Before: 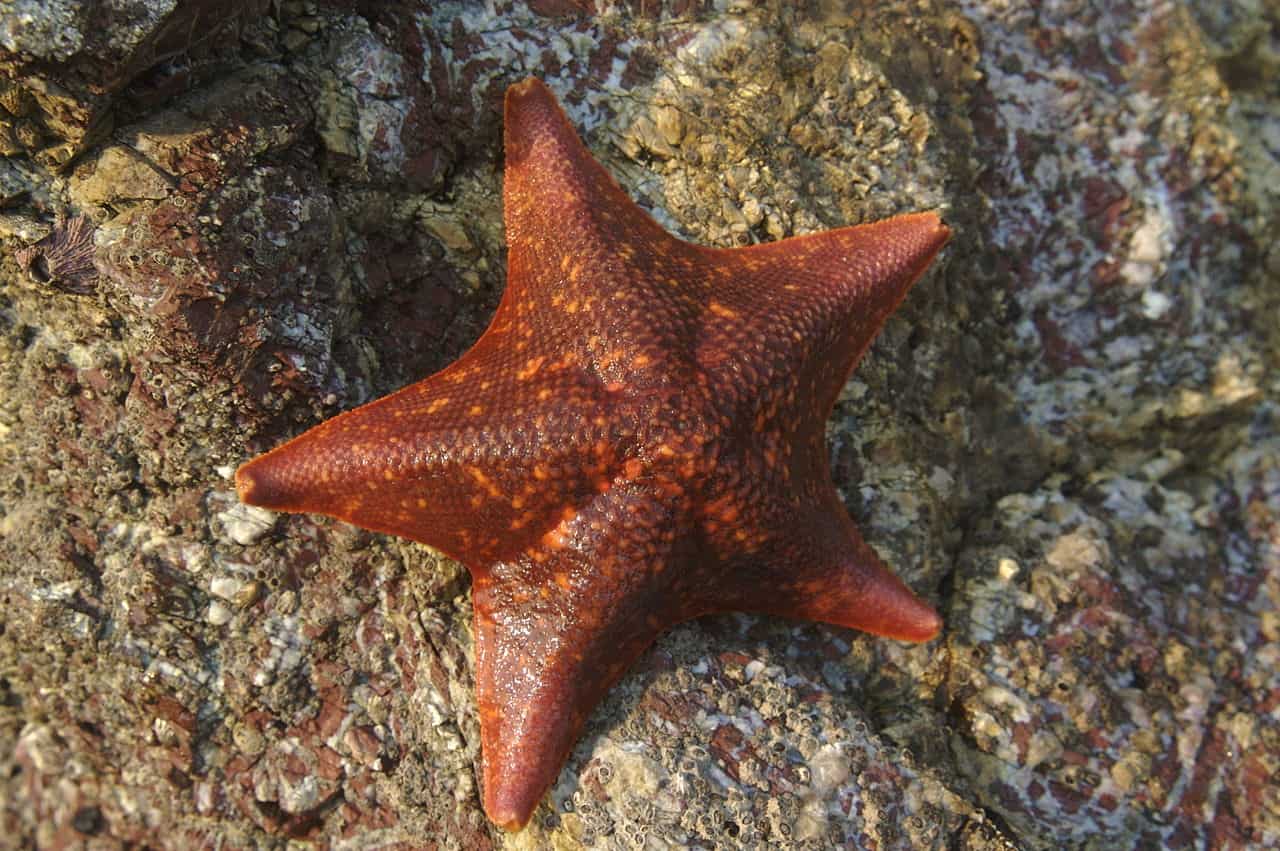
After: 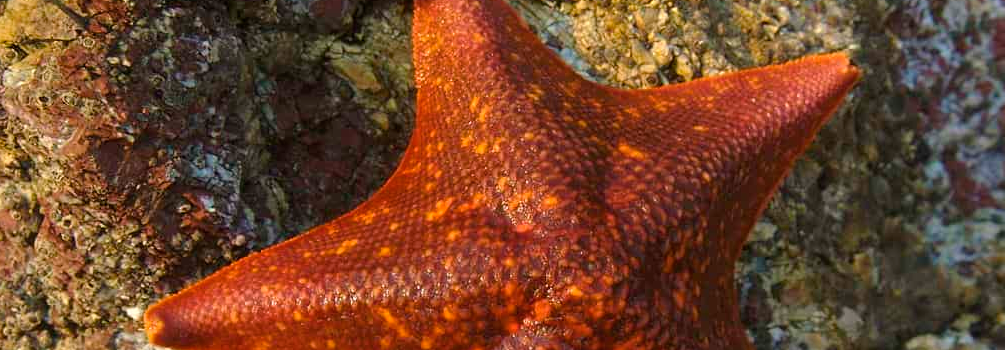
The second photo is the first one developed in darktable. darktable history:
exposure: exposure 0.021 EV, compensate highlight preservation false
crop: left 7.127%, top 18.757%, right 14.306%, bottom 40.044%
color balance rgb: highlights gain › luminance 0.433%, highlights gain › chroma 0.449%, highlights gain › hue 41.07°, perceptual saturation grading › global saturation 0.02%, global vibrance 39.934%
